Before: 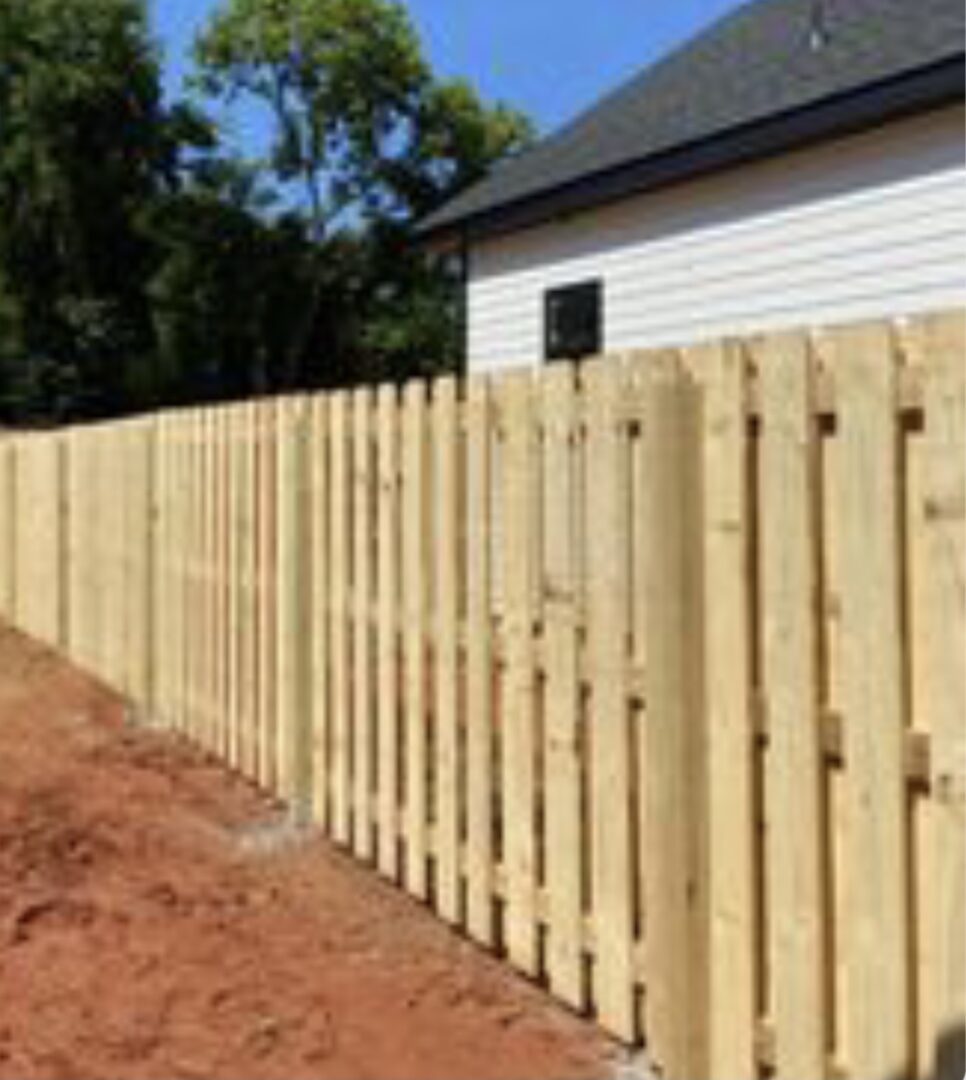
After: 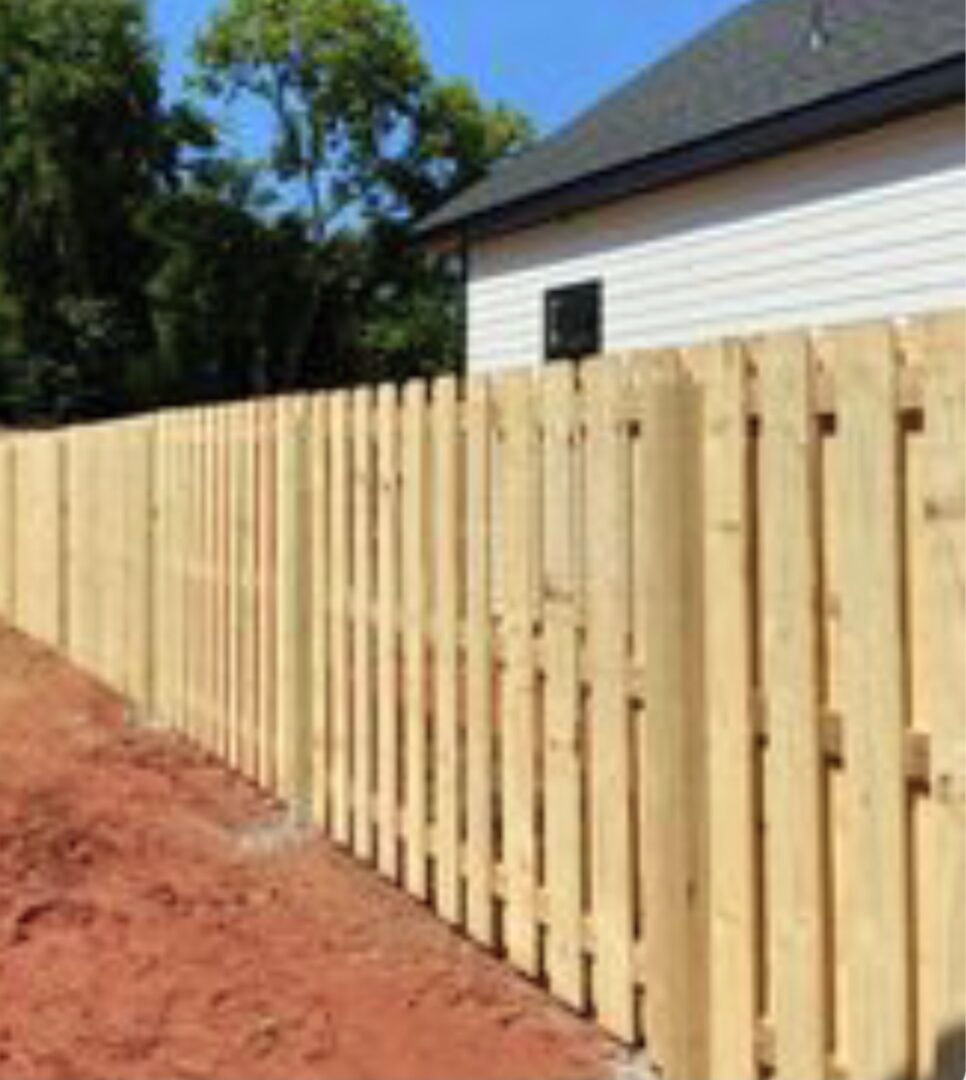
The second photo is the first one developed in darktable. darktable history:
color calibration: output R [0.946, 0.065, -0.013, 0], output G [-0.246, 1.264, -0.017, 0], output B [0.046, -0.098, 1.05, 0], illuminant custom, x 0.344, y 0.359, temperature 5045.54 K
contrast brightness saturation: contrast 0.05, brightness 0.06, saturation 0.01
